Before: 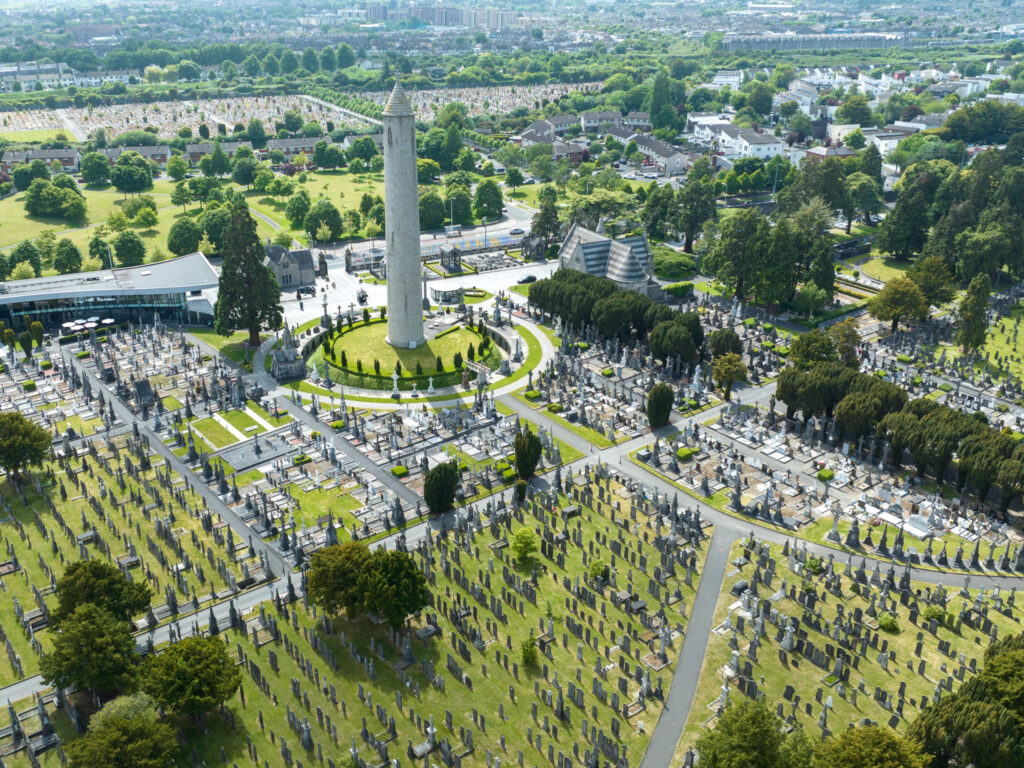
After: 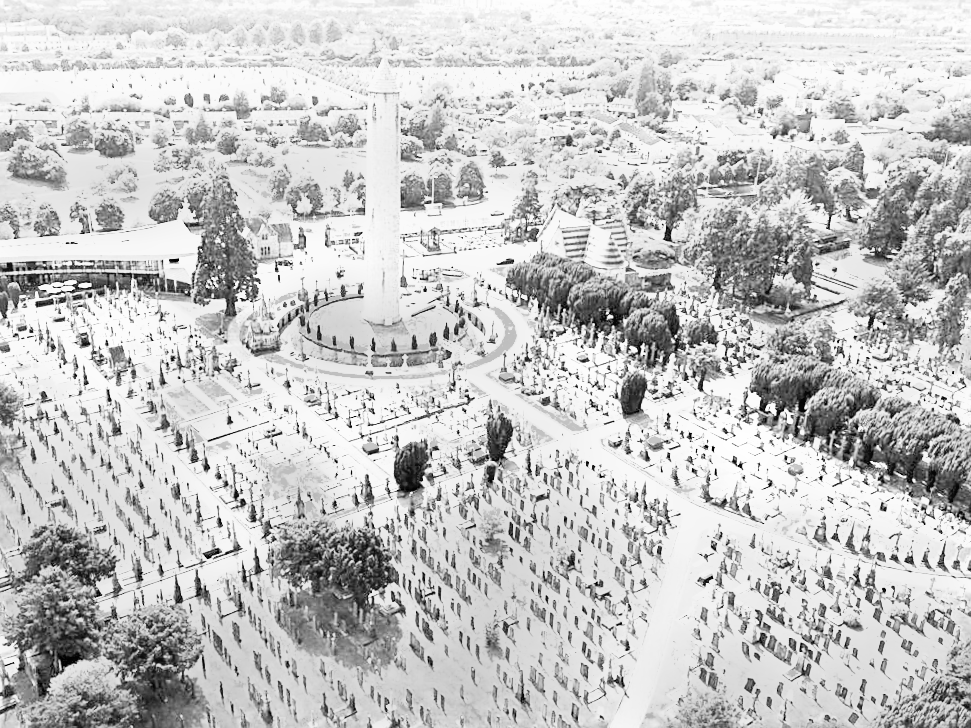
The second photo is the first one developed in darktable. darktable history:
contrast brightness saturation: contrast 0.24, brightness 0.26, saturation 0.39
crop and rotate: angle -2.38°
exposure: black level correction 0.005, exposure 2.084 EV, compensate highlight preservation false
velvia: on, module defaults
haze removal: strength 0.29, distance 0.25, compatibility mode true, adaptive false
monochrome: size 1
sharpen: on, module defaults
color correction: highlights a* -2.73, highlights b* -2.09, shadows a* 2.41, shadows b* 2.73
